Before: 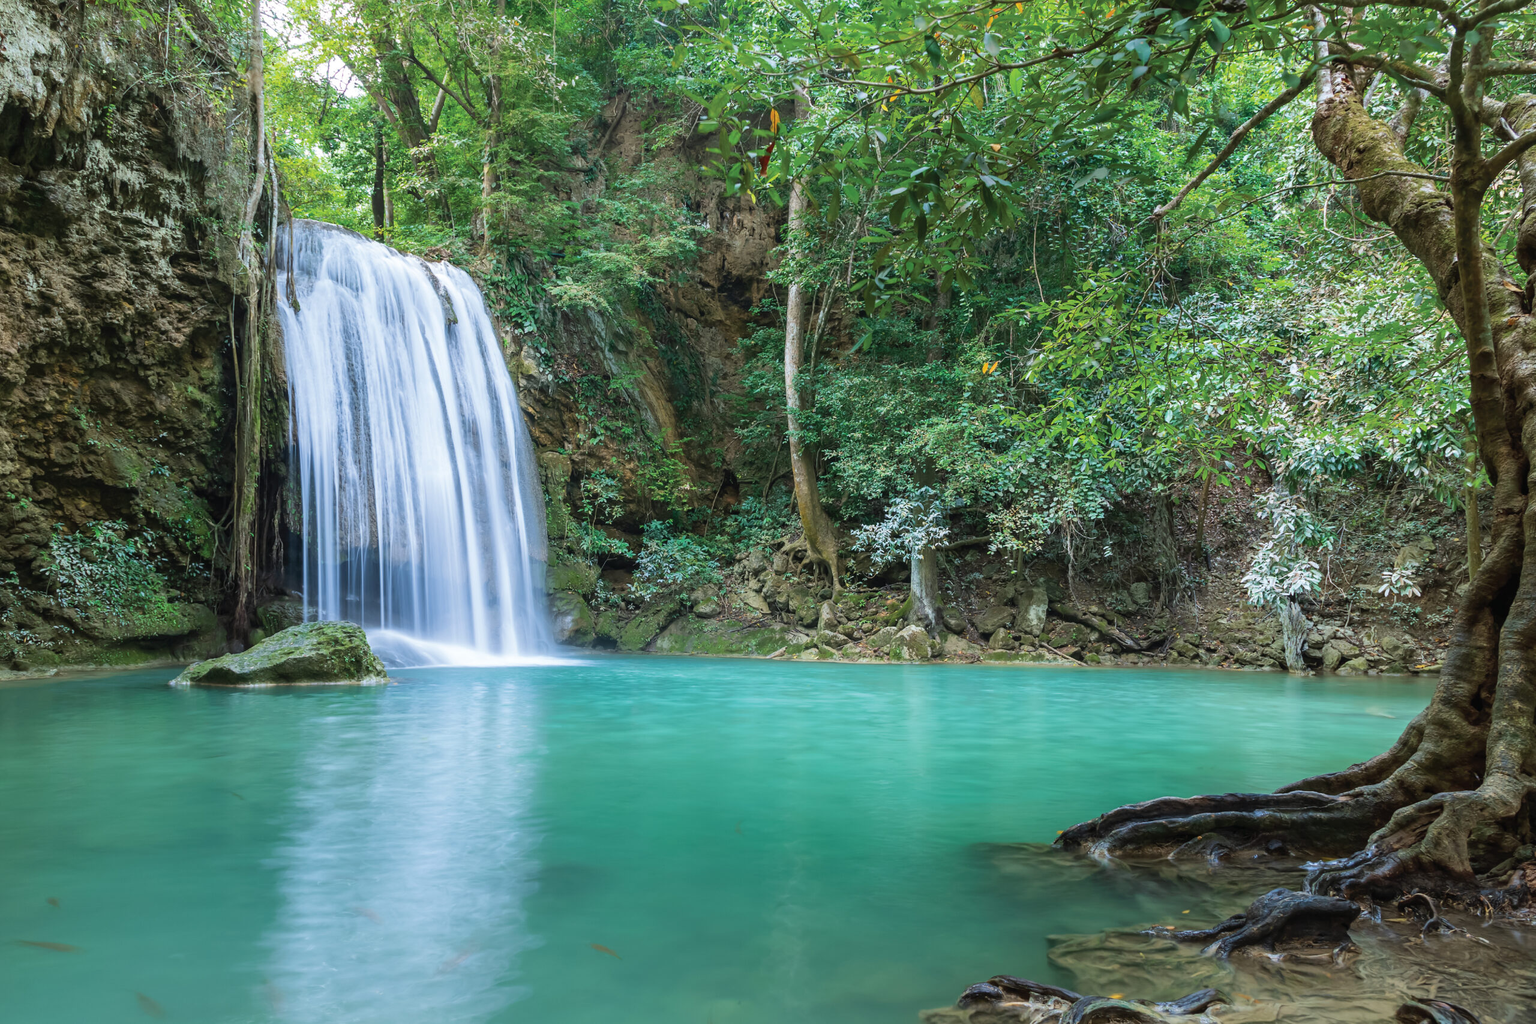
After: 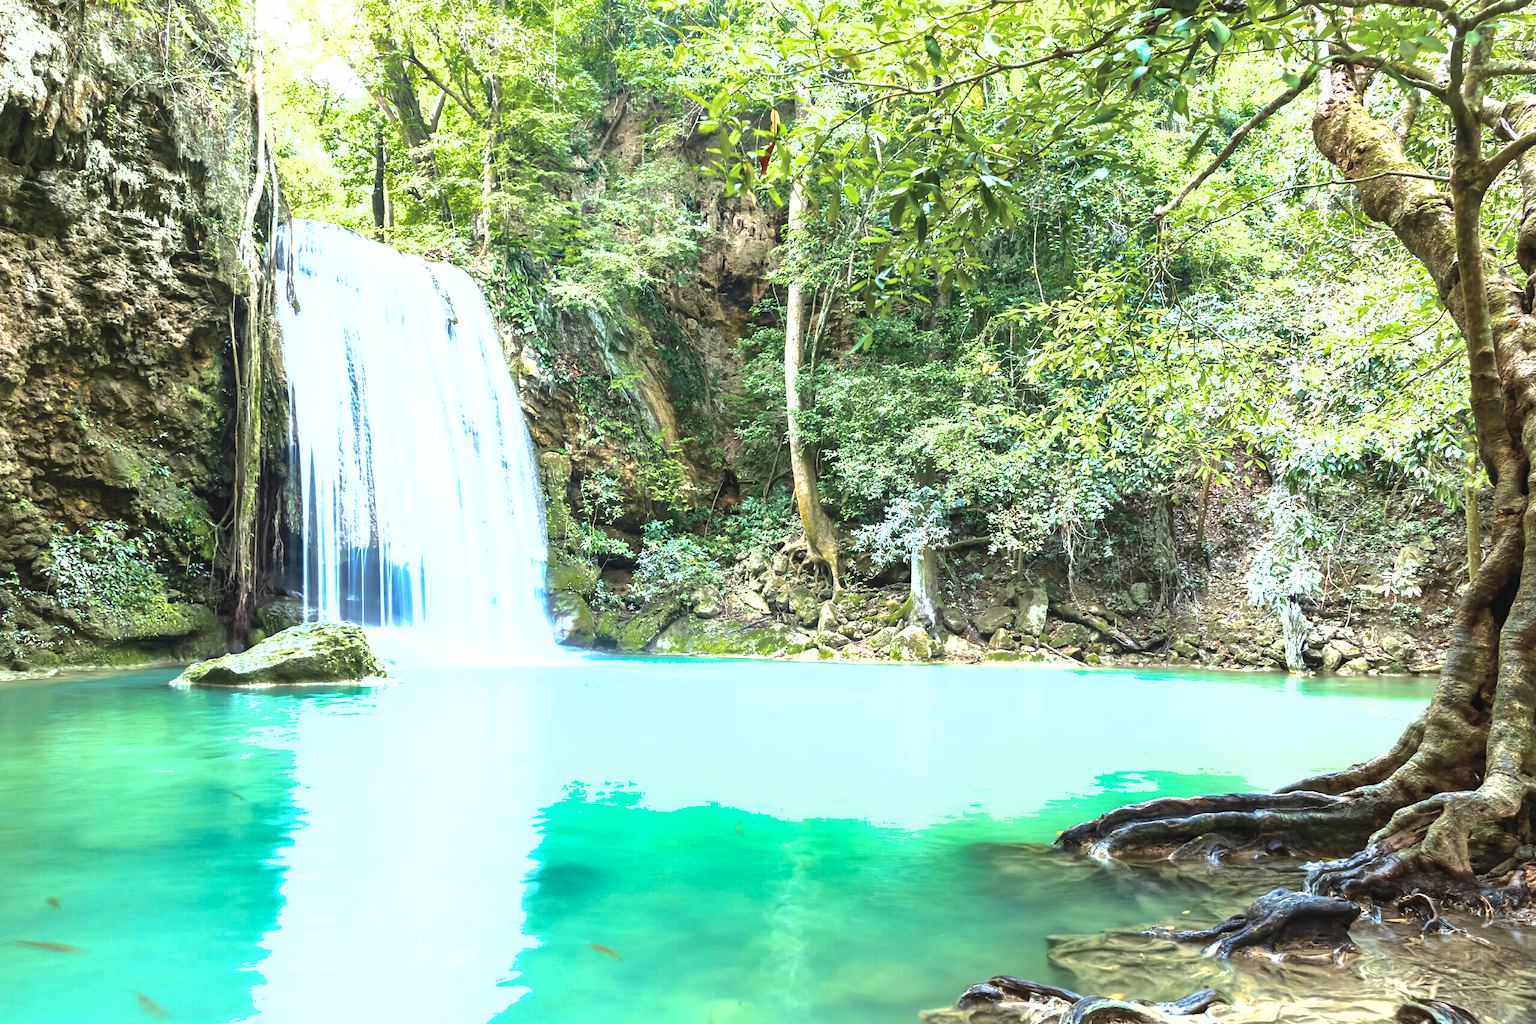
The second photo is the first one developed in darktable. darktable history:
shadows and highlights: on, module defaults
color zones: curves: ch2 [(0, 0.5) (0.143, 0.5) (0.286, 0.489) (0.415, 0.421) (0.571, 0.5) (0.714, 0.5) (0.857, 0.5) (1, 0.5)]
exposure: black level correction 0, exposure 1.3 EV, compensate exposure bias true, compensate highlight preservation false
tone equalizer: -8 EV -0.75 EV, -7 EV -0.7 EV, -6 EV -0.6 EV, -5 EV -0.4 EV, -3 EV 0.4 EV, -2 EV 0.6 EV, -1 EV 0.7 EV, +0 EV 0.75 EV, edges refinement/feathering 500, mask exposure compensation -1.57 EV, preserve details no
